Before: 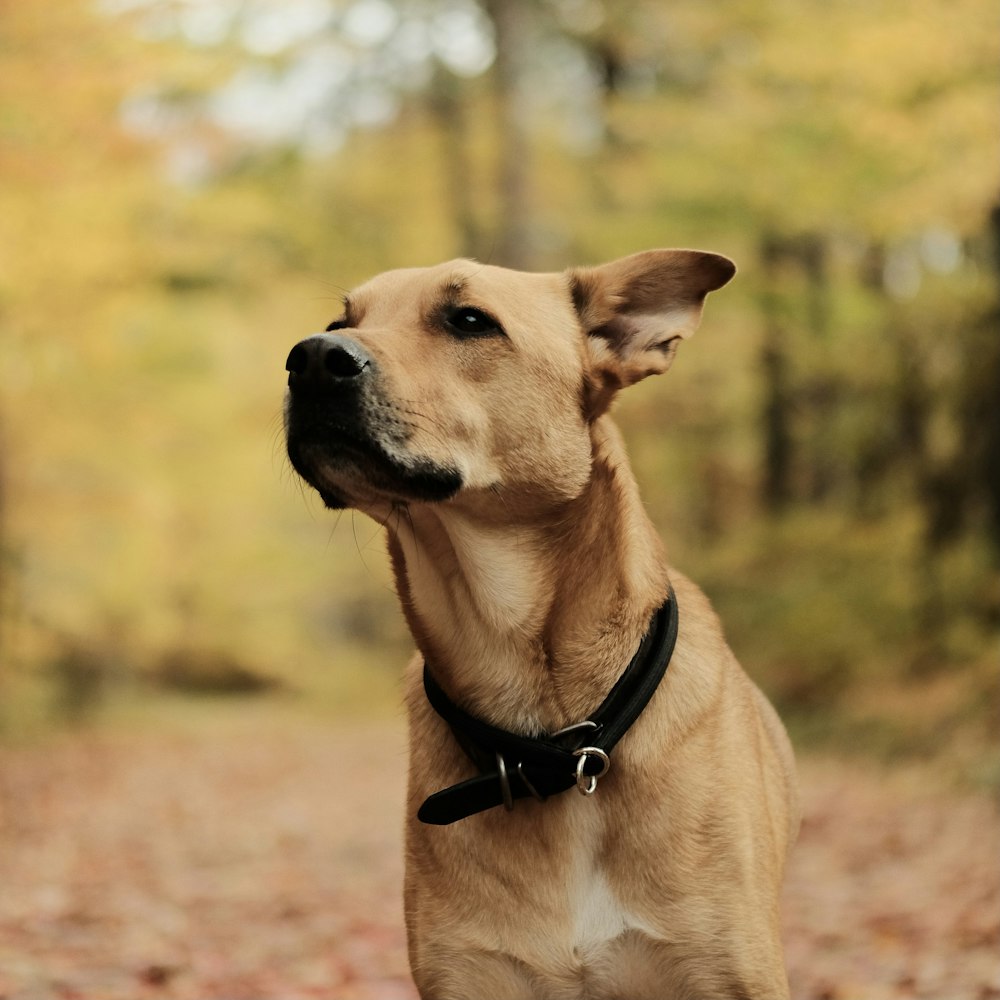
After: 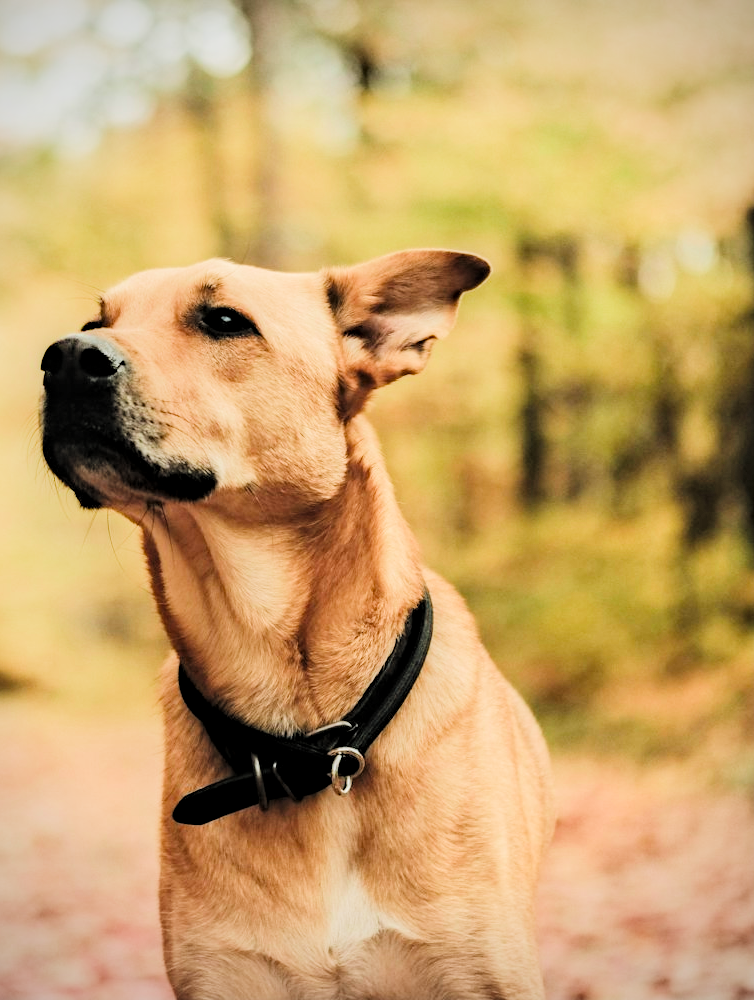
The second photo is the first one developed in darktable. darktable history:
local contrast: shadows 91%, midtone range 0.498
contrast brightness saturation: contrast 0.197, brightness 0.159, saturation 0.215
exposure: black level correction -0.005, exposure 0.62 EV, compensate highlight preservation false
filmic rgb: black relative exposure -5.07 EV, white relative exposure 3.96 EV, hardness 2.9, contrast 1.097, add noise in highlights 0.002, color science v3 (2019), use custom middle-gray values true, contrast in highlights soft
crop and rotate: left 24.519%
tone equalizer: -7 EV 0.156 EV, -6 EV 0.619 EV, -5 EV 1.13 EV, -4 EV 1.37 EV, -3 EV 1.12 EV, -2 EV 0.6 EV, -1 EV 0.168 EV, smoothing diameter 24.9%, edges refinement/feathering 13.31, preserve details guided filter
vignetting: fall-off radius 60.45%
haze removal: adaptive false
